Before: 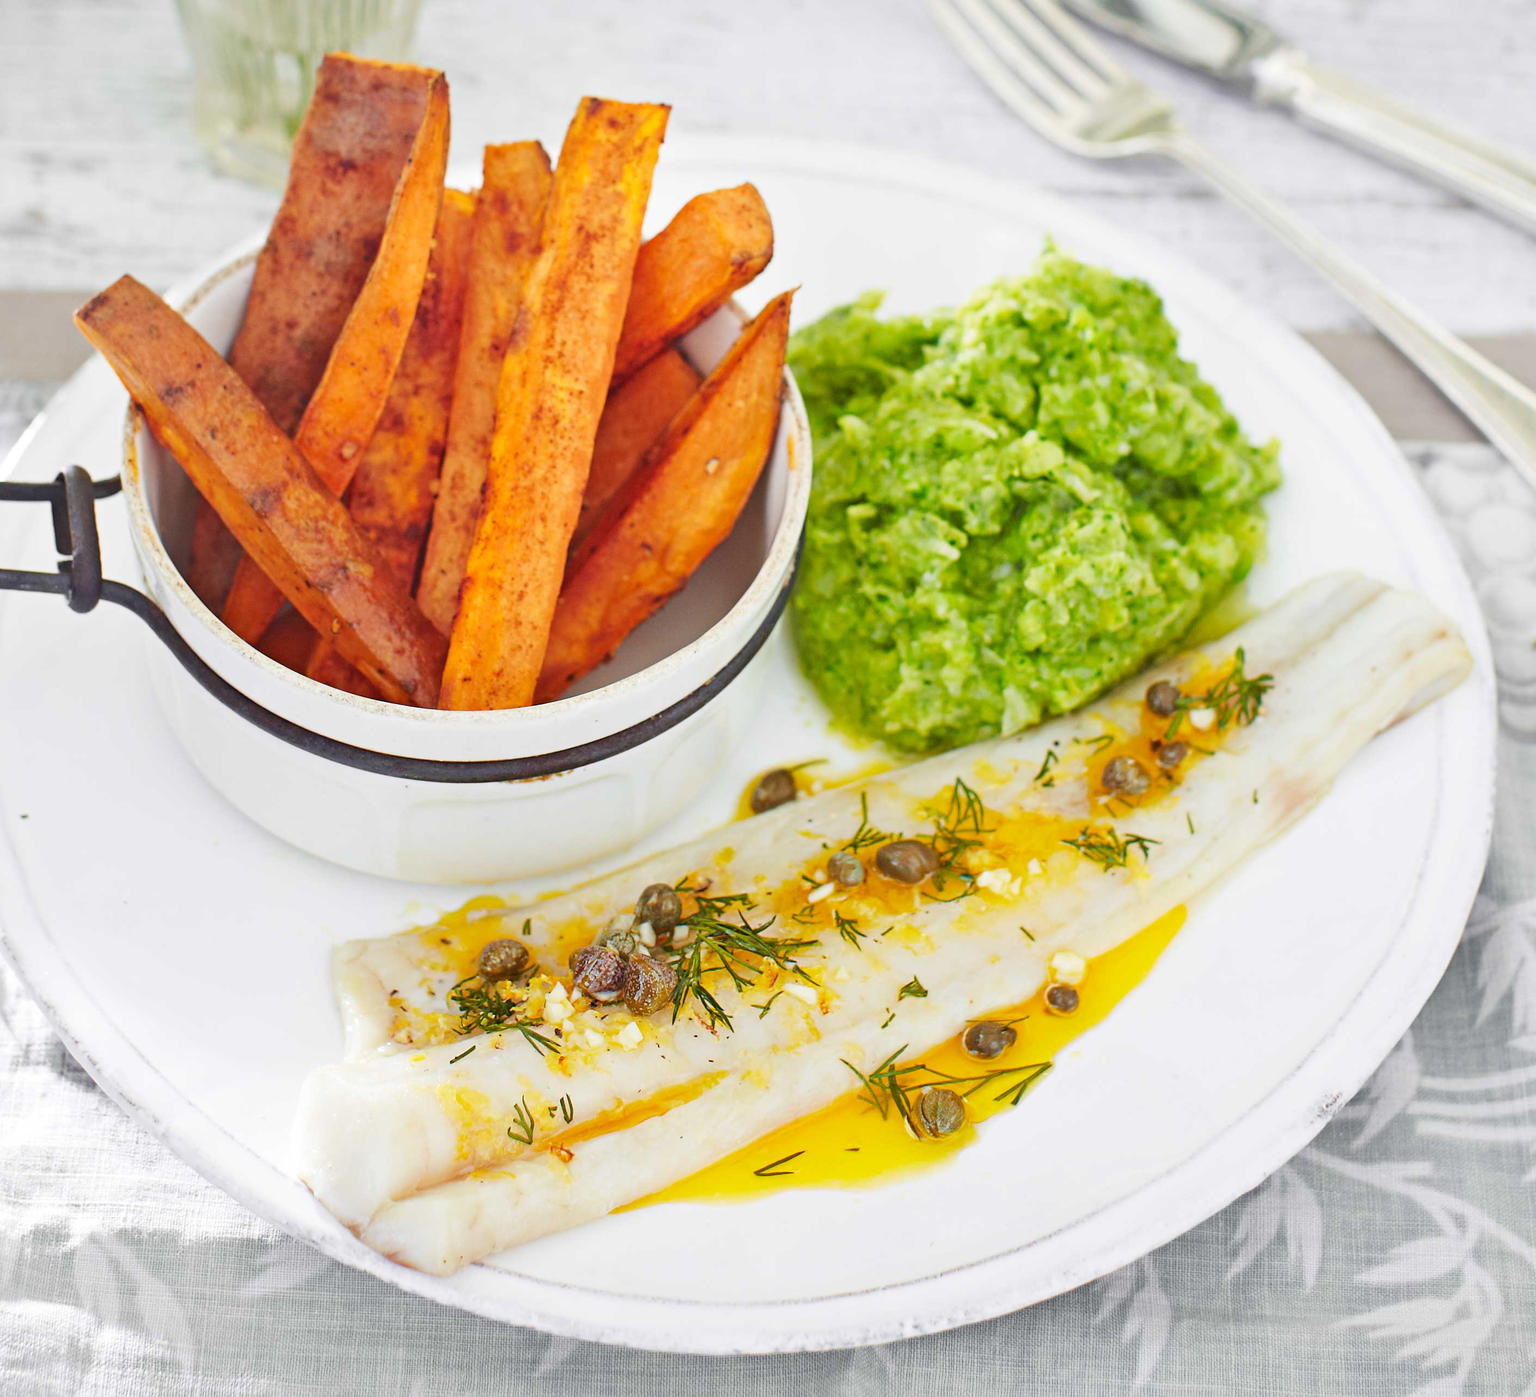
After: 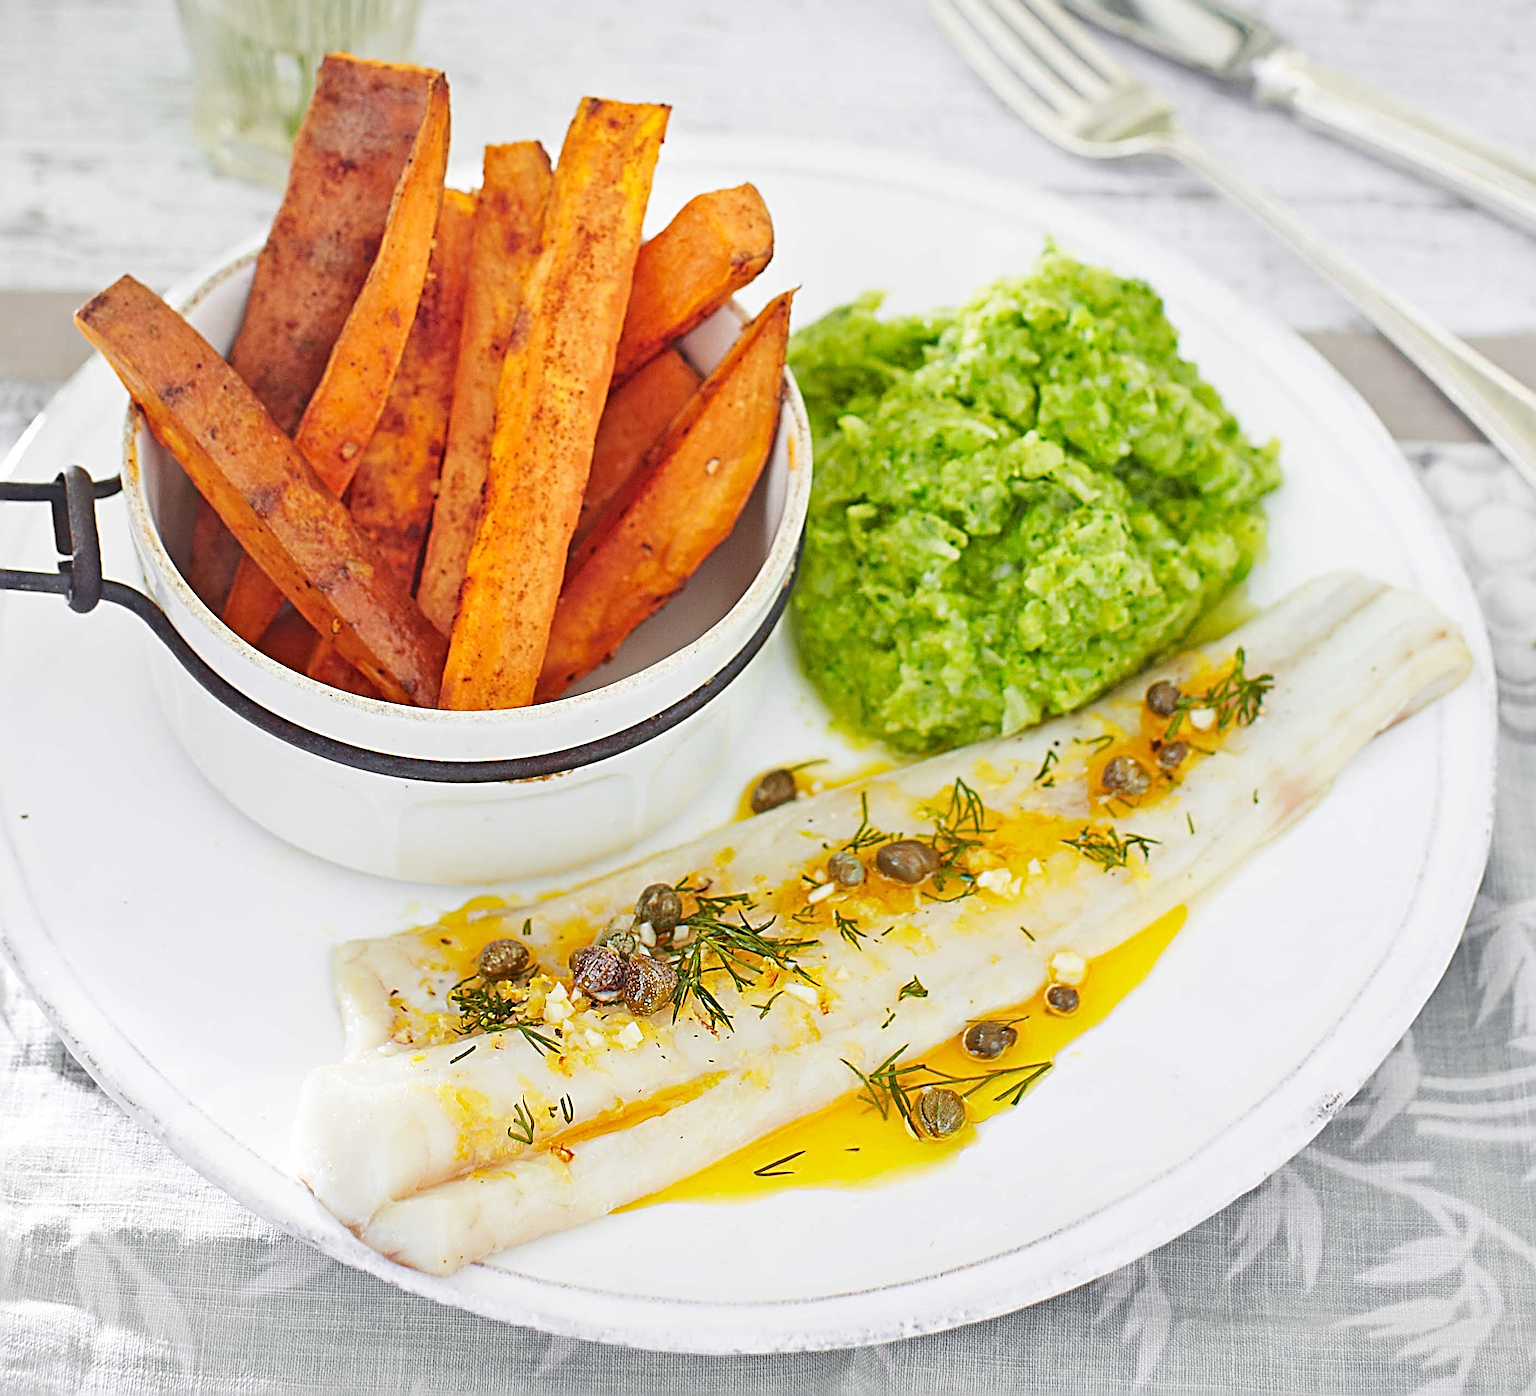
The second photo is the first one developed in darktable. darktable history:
sharpen: radius 3.689, amount 0.945
